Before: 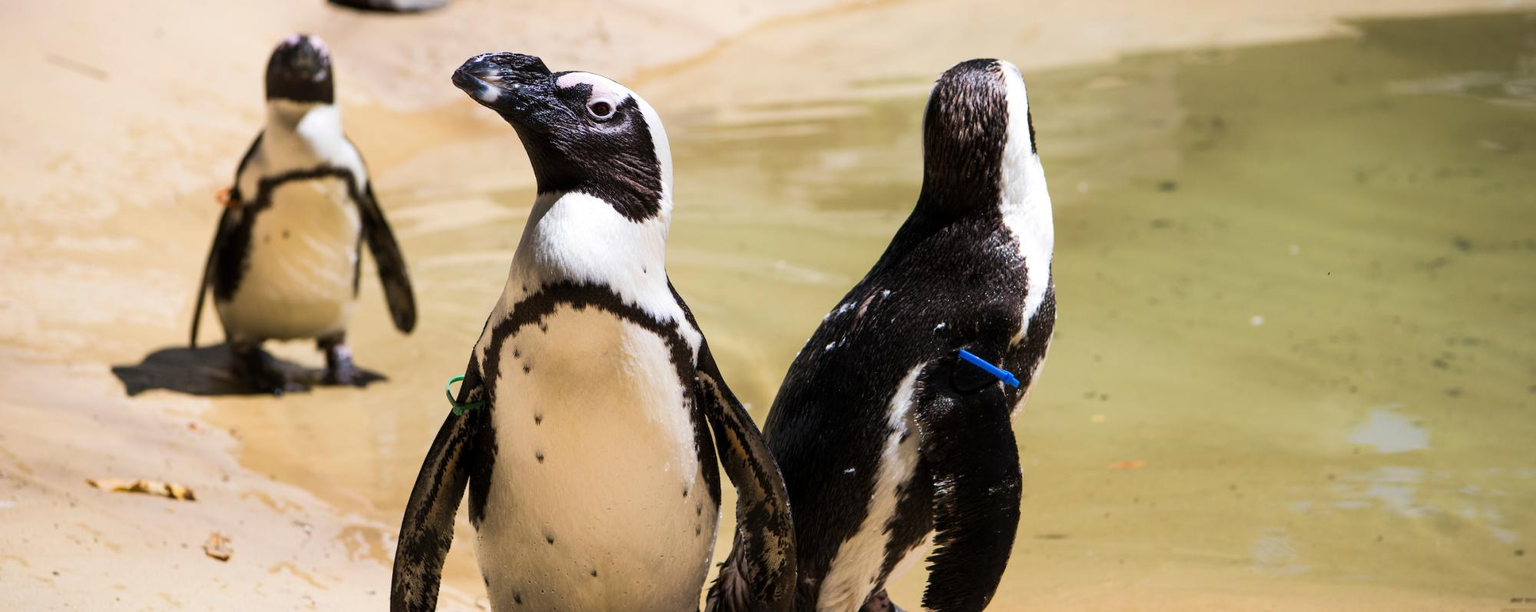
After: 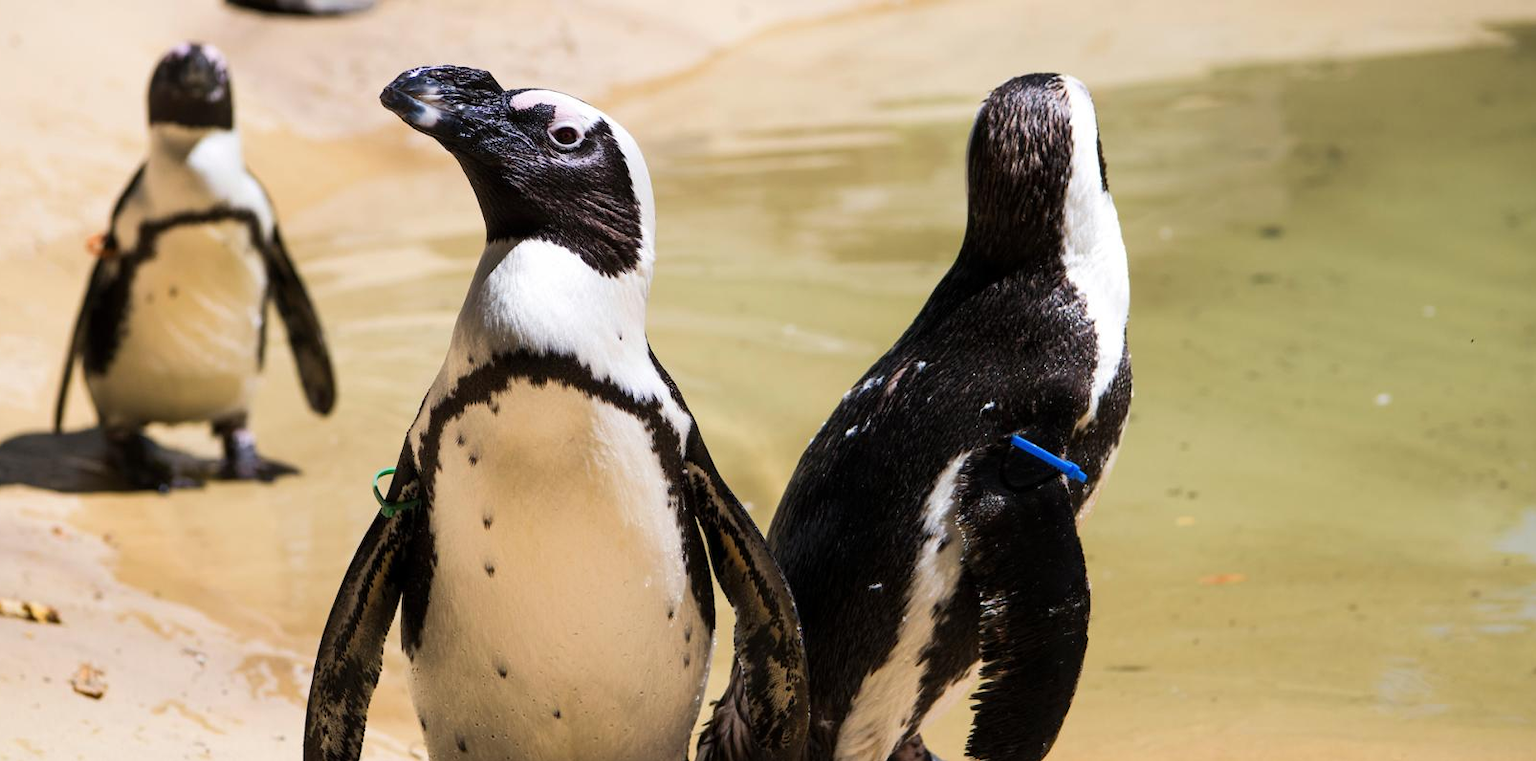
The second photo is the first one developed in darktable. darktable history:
crop and rotate: left 9.586%, right 10.114%
